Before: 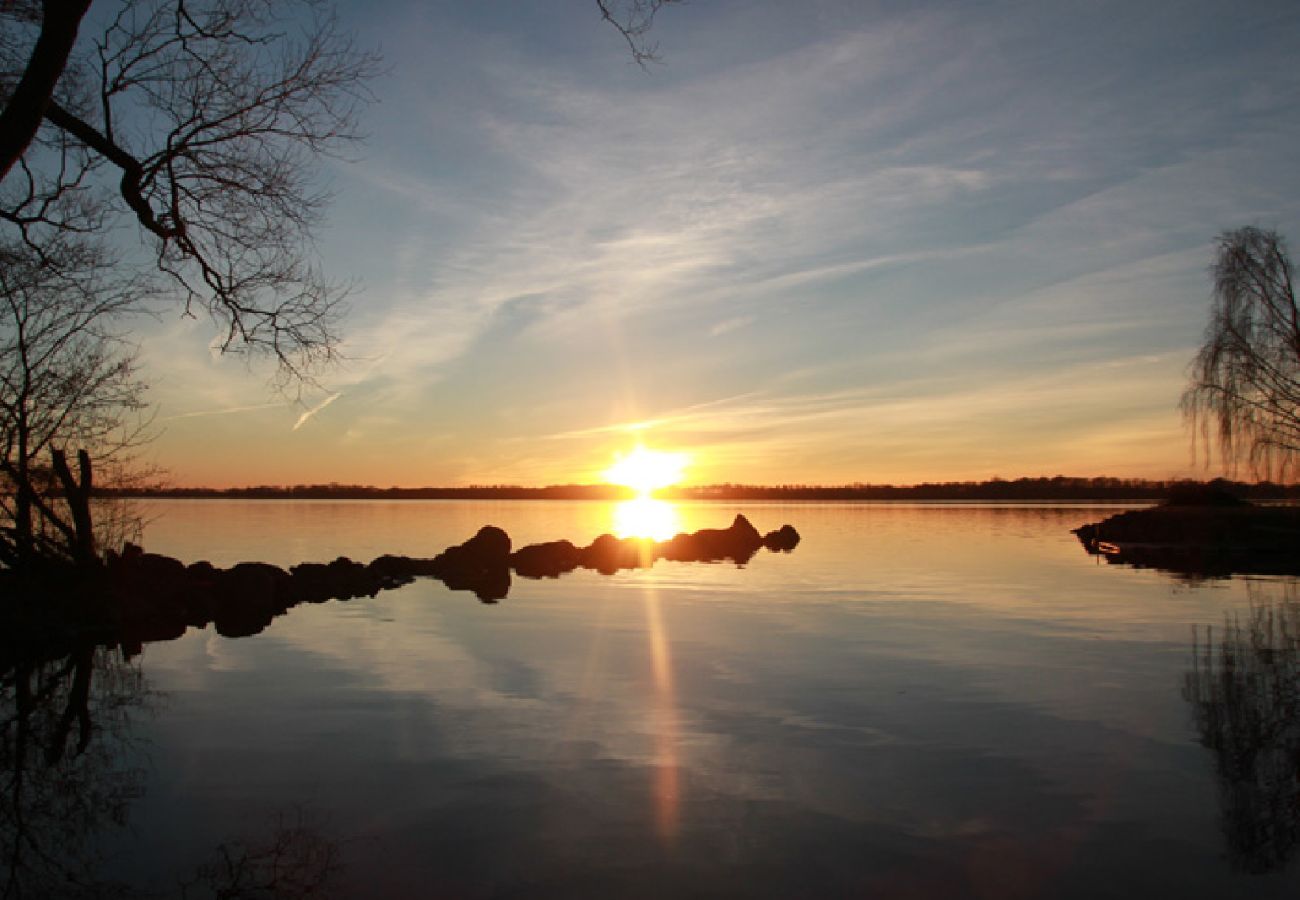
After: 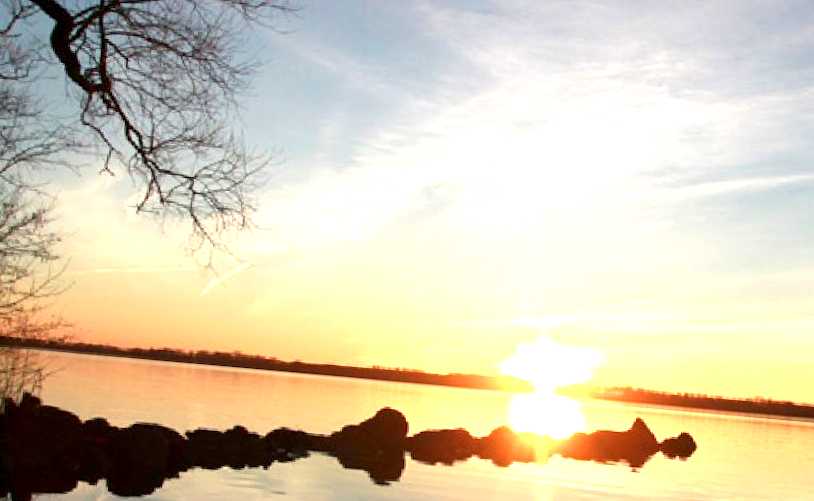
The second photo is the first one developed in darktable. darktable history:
exposure: black level correction 0.001, exposure 1.3 EV, compensate highlight preservation false
crop and rotate: angle -4.99°, left 2.122%, top 6.945%, right 27.566%, bottom 30.519%
